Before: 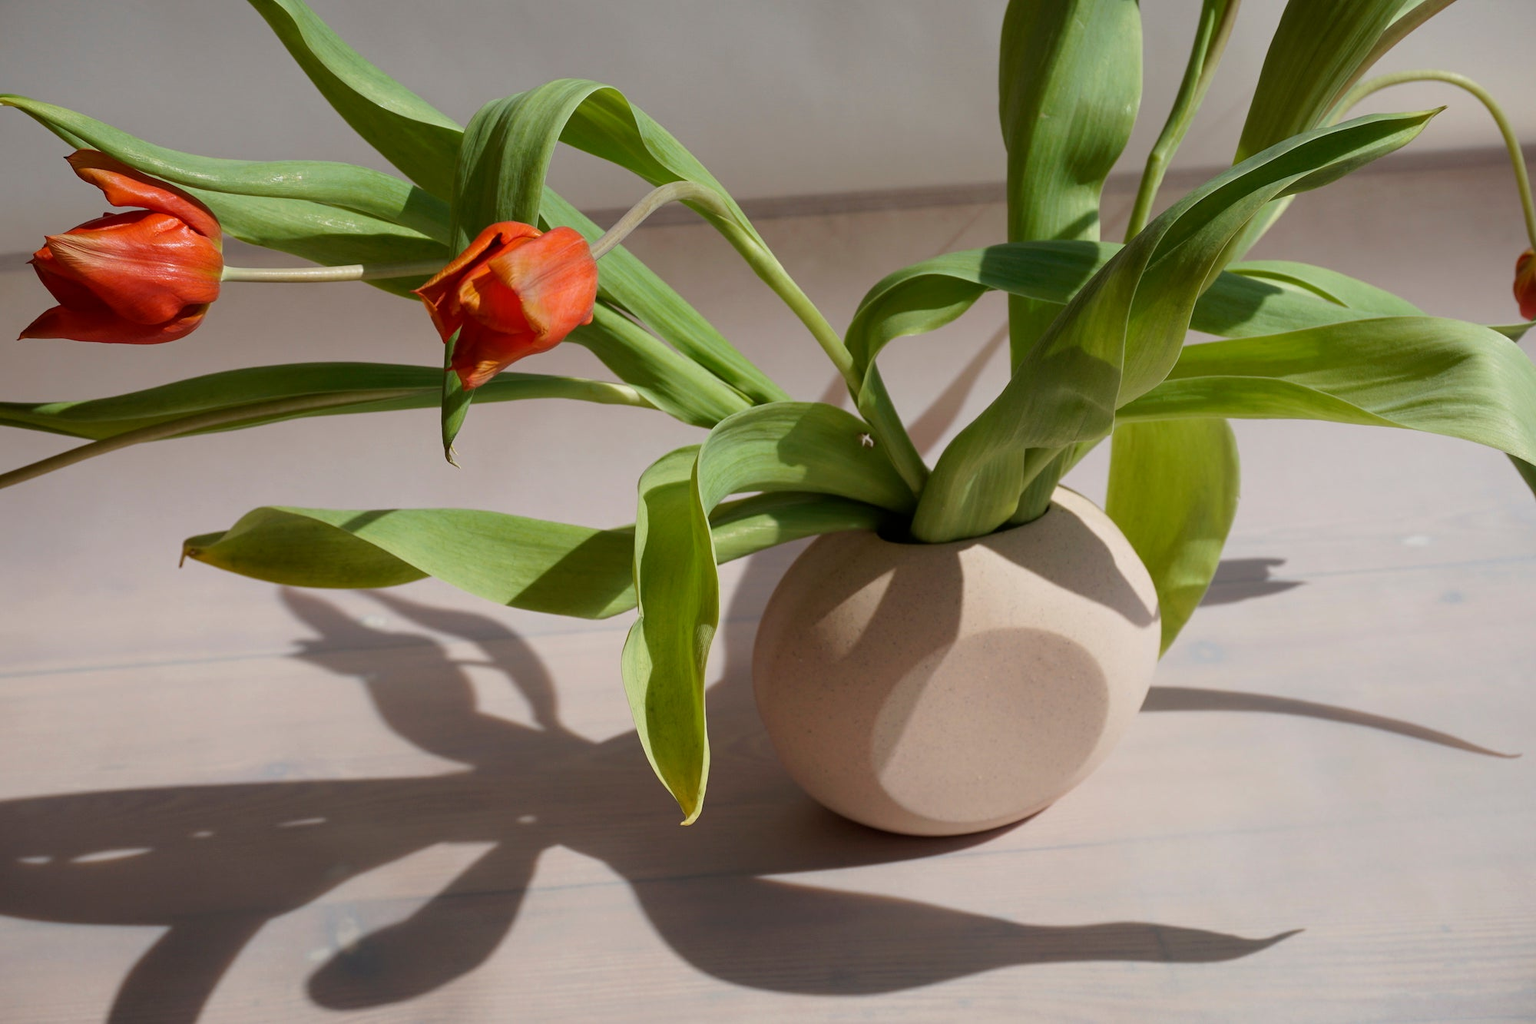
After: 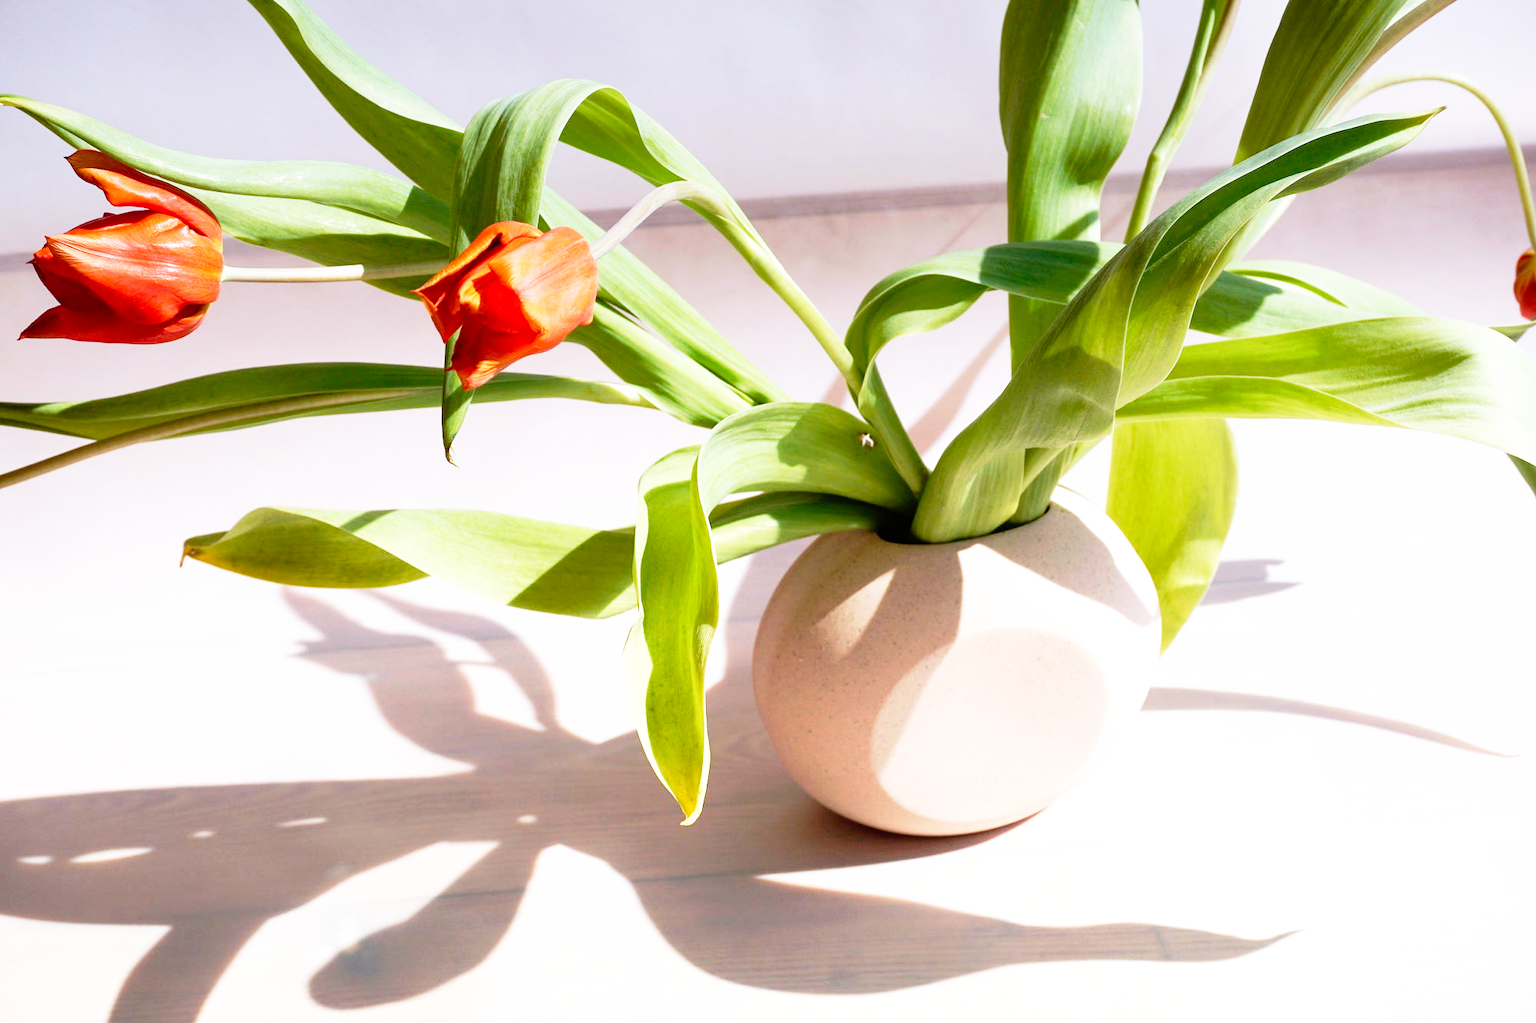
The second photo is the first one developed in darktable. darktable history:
graduated density: hue 238.83°, saturation 50%
base curve: curves: ch0 [(0, 0) (0.012, 0.01) (0.073, 0.168) (0.31, 0.711) (0.645, 0.957) (1, 1)], preserve colors none
exposure: black level correction 0, exposure 1.1 EV, compensate exposure bias true, compensate highlight preservation false
